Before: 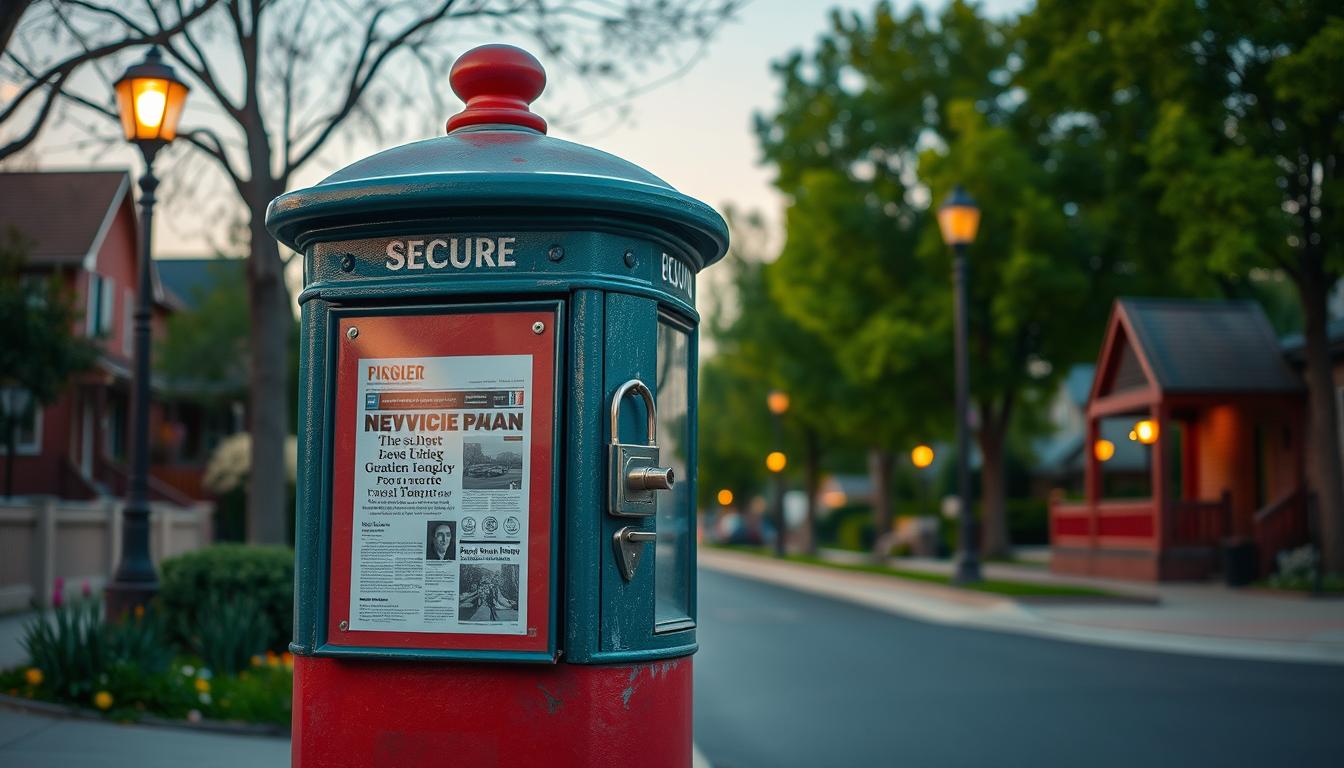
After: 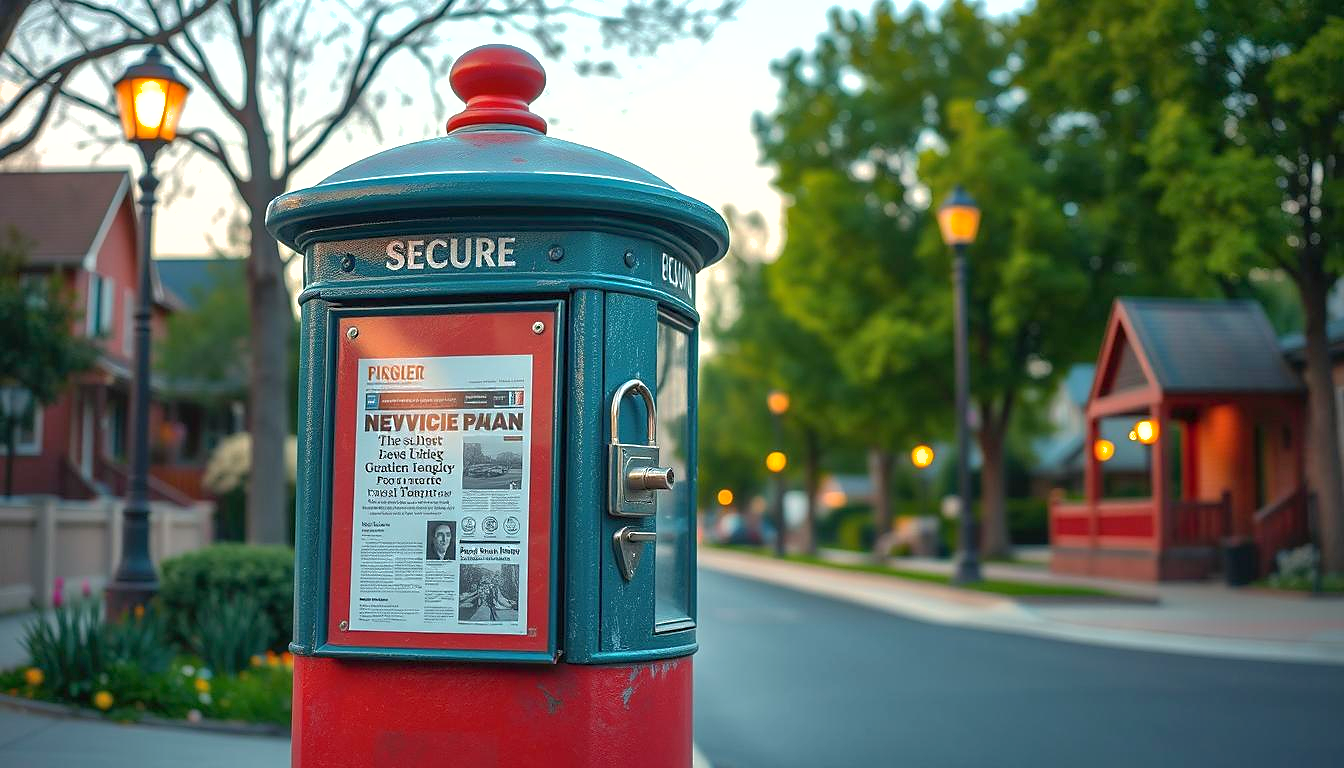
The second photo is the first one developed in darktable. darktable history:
shadows and highlights: on, module defaults
exposure: exposure 0.77 EV, compensate highlight preservation false
sharpen: radius 1
